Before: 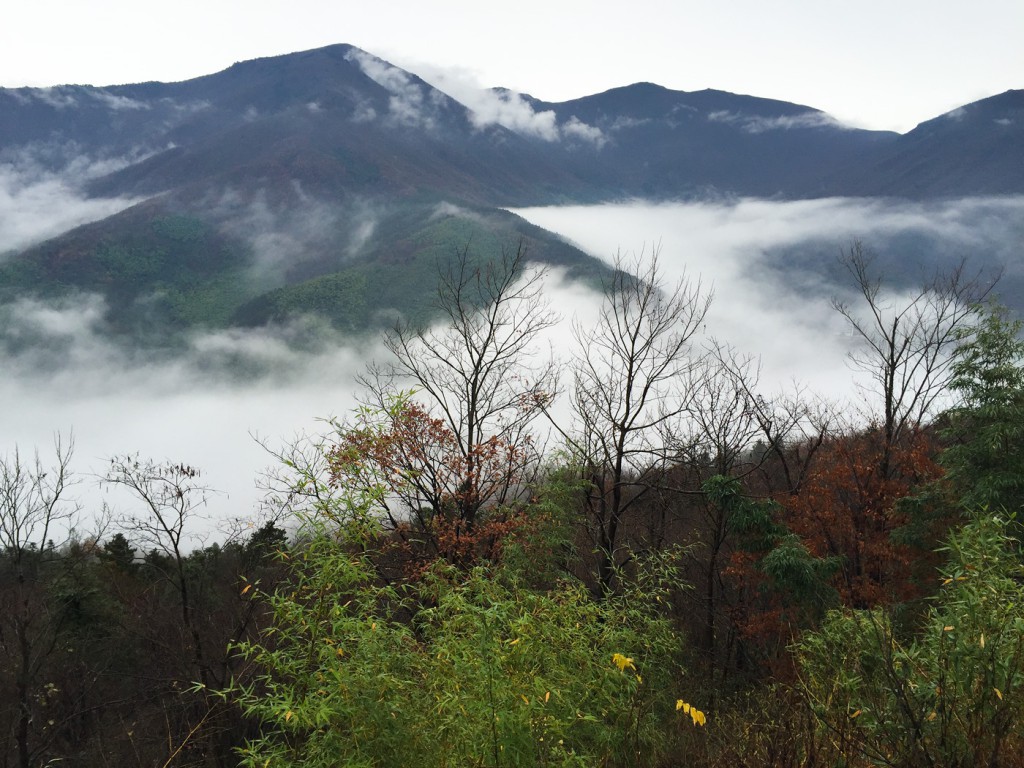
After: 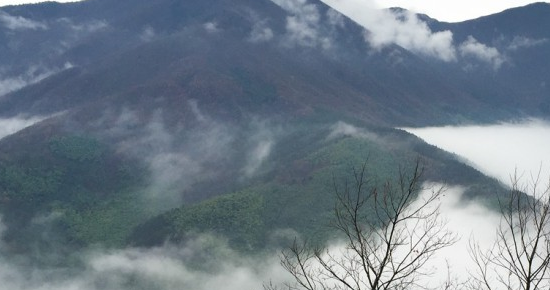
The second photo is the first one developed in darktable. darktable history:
crop: left 10.122%, top 10.497%, right 36.151%, bottom 51.629%
